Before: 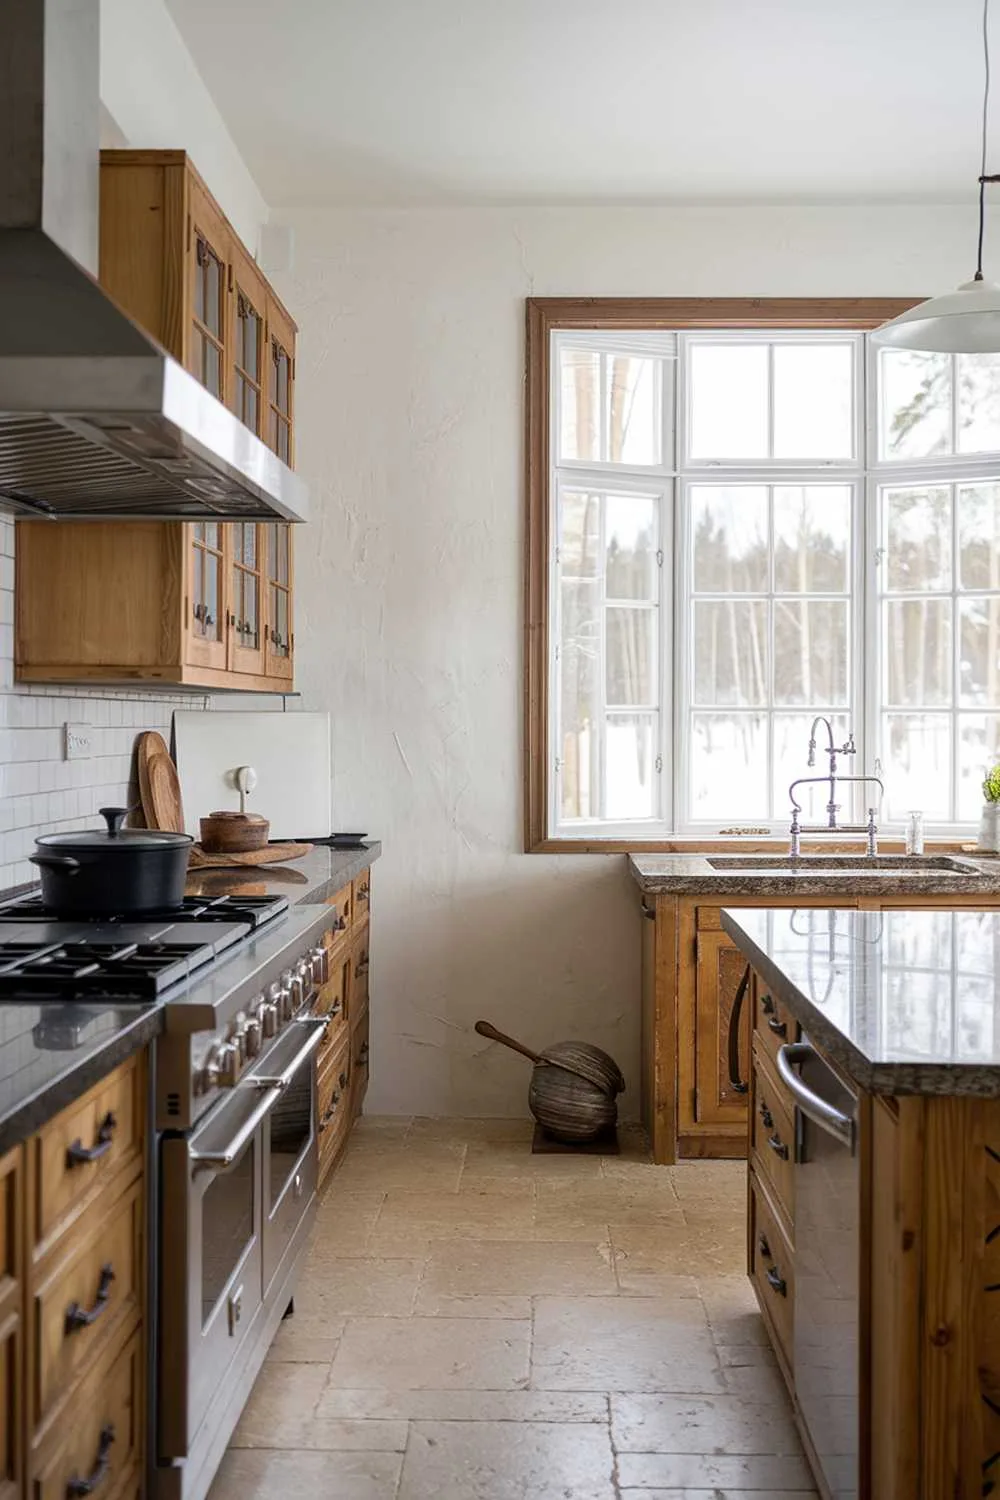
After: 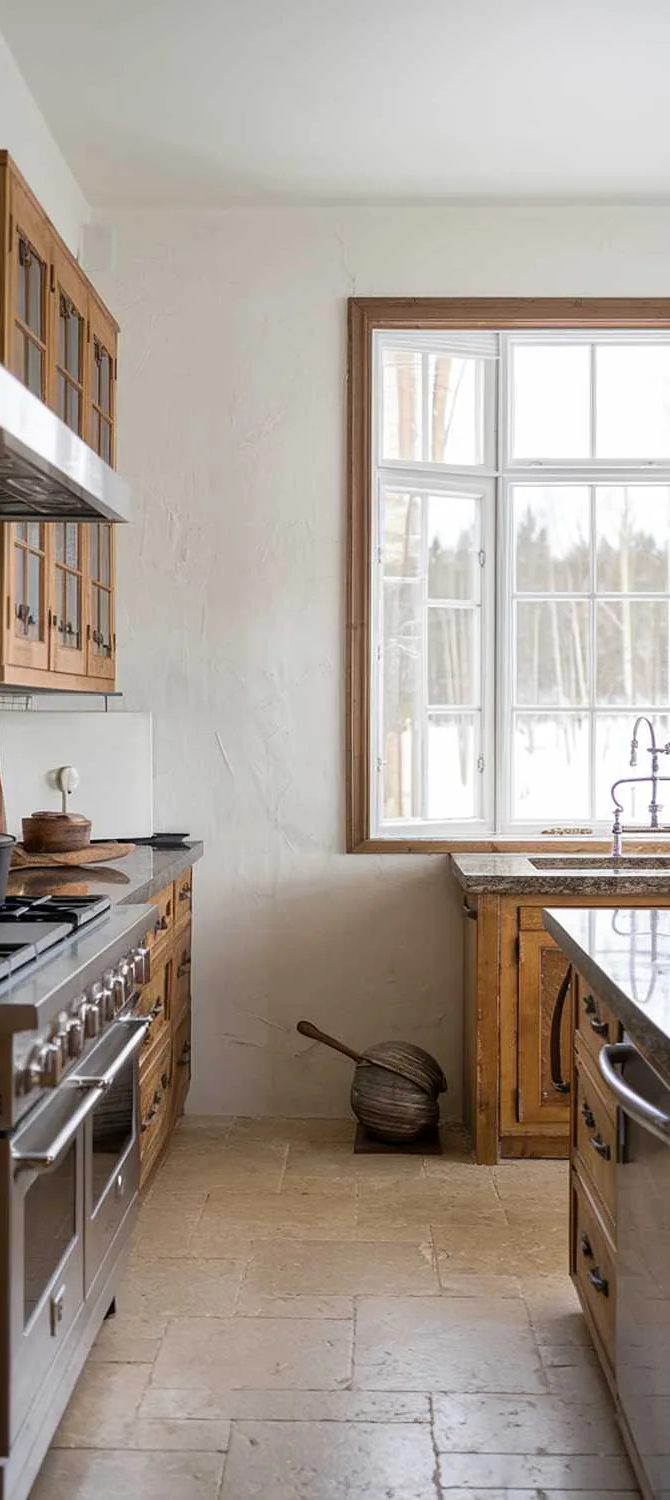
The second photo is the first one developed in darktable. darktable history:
crop and rotate: left 17.802%, right 15.144%
